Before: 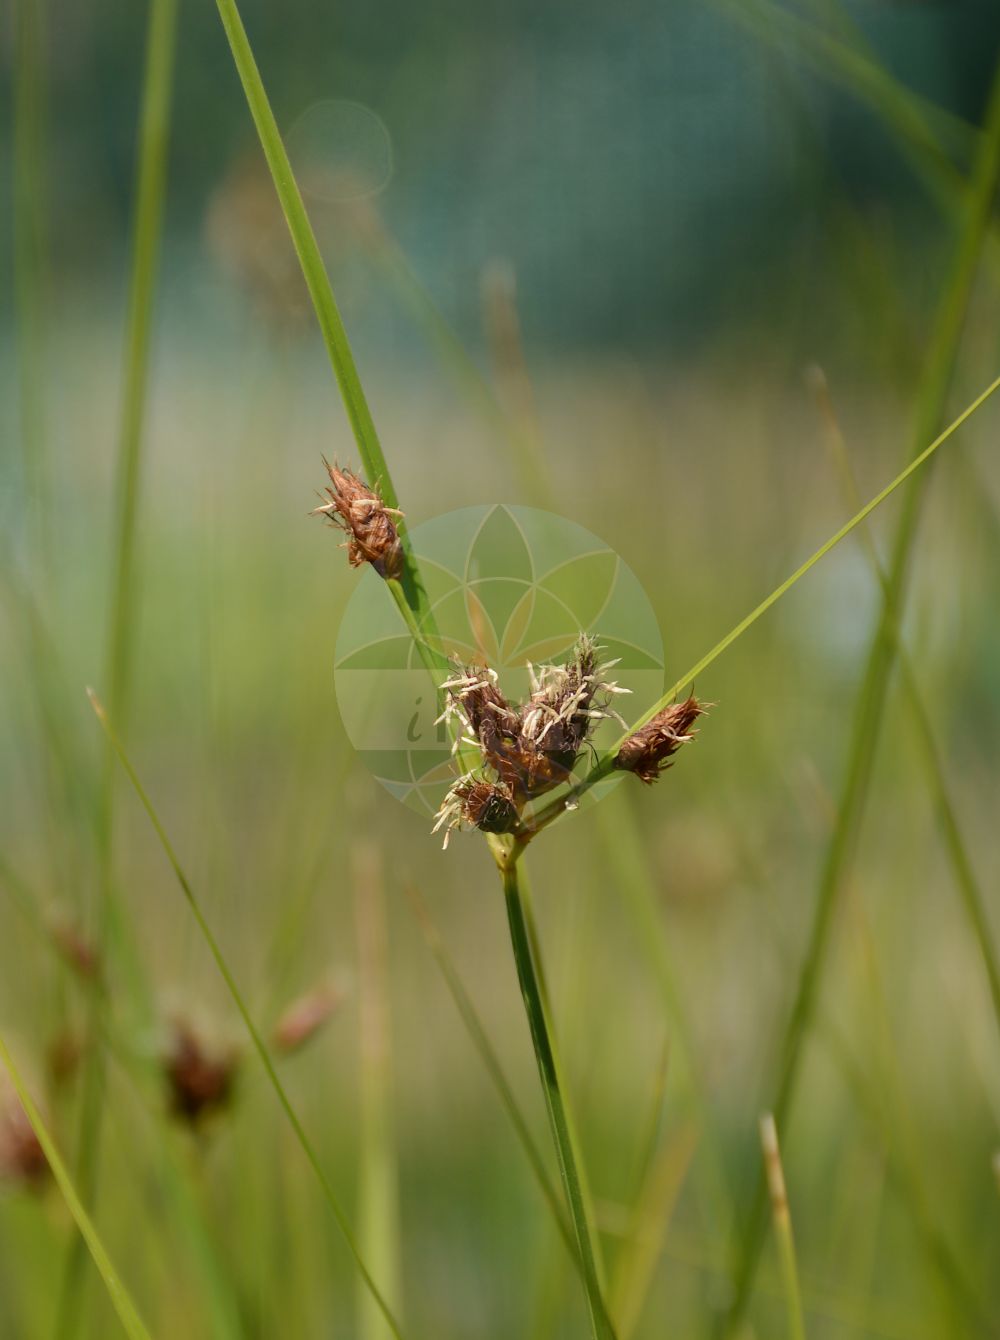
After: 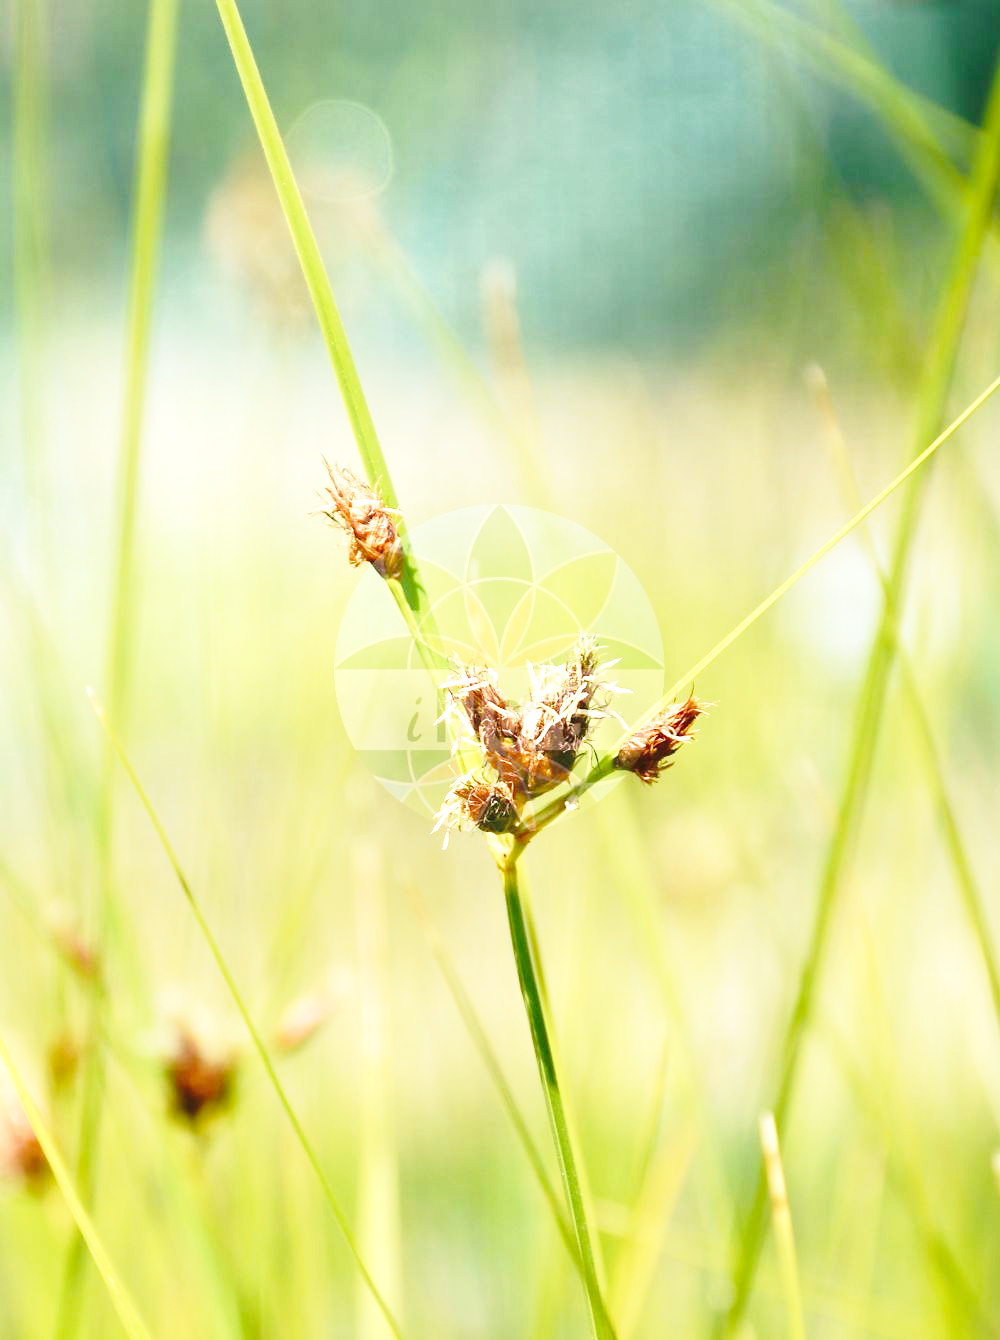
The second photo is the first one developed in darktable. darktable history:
base curve: curves: ch0 [(0, 0) (0.032, 0.037) (0.105, 0.228) (0.435, 0.76) (0.856, 0.983) (1, 1)], preserve colors none
exposure: black level correction -0.002, exposure 1.364 EV, compensate highlight preservation false
